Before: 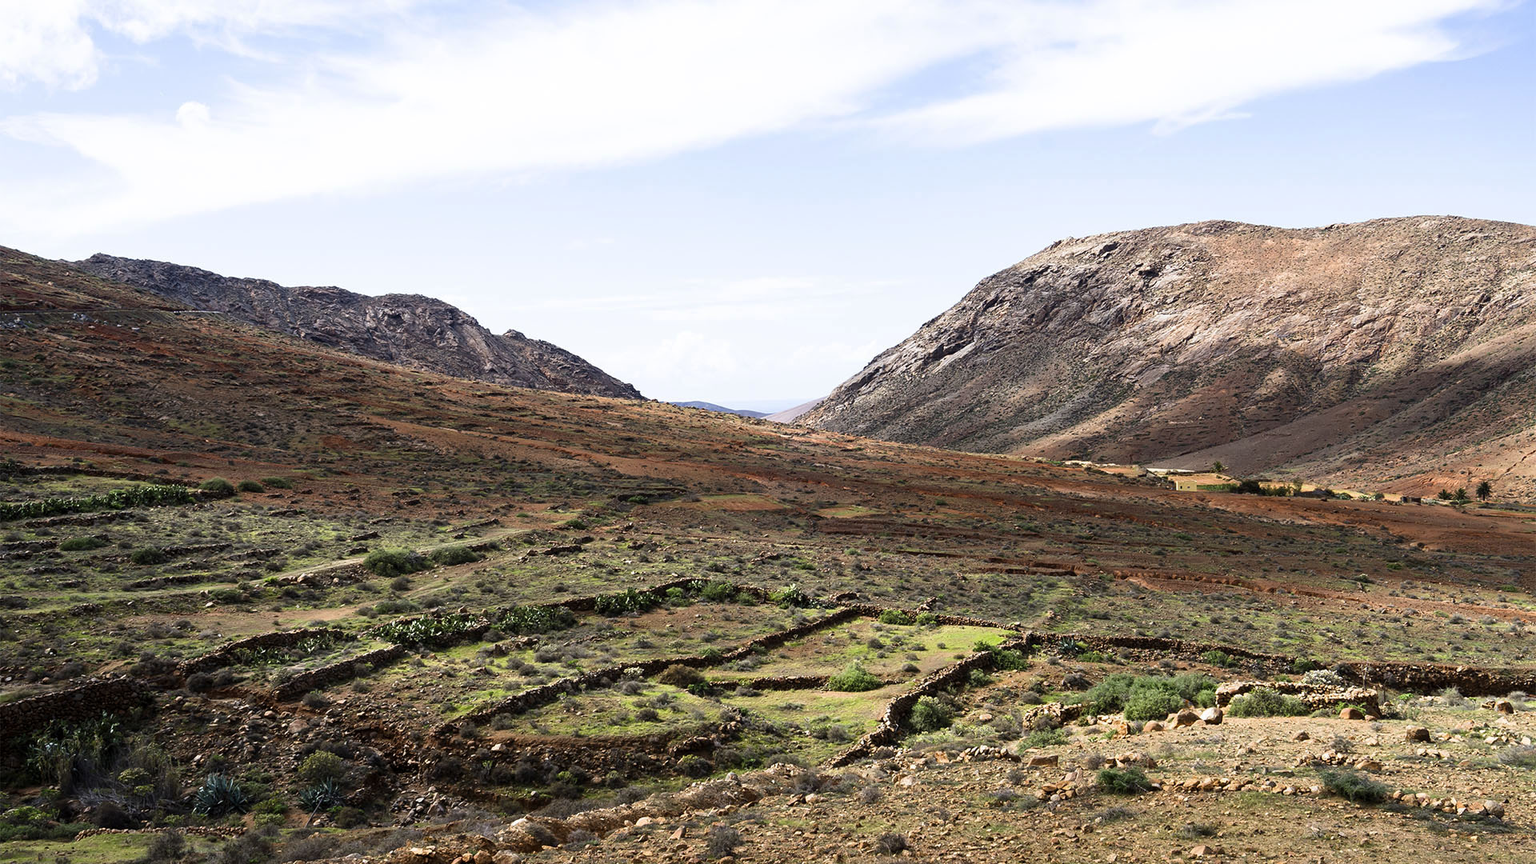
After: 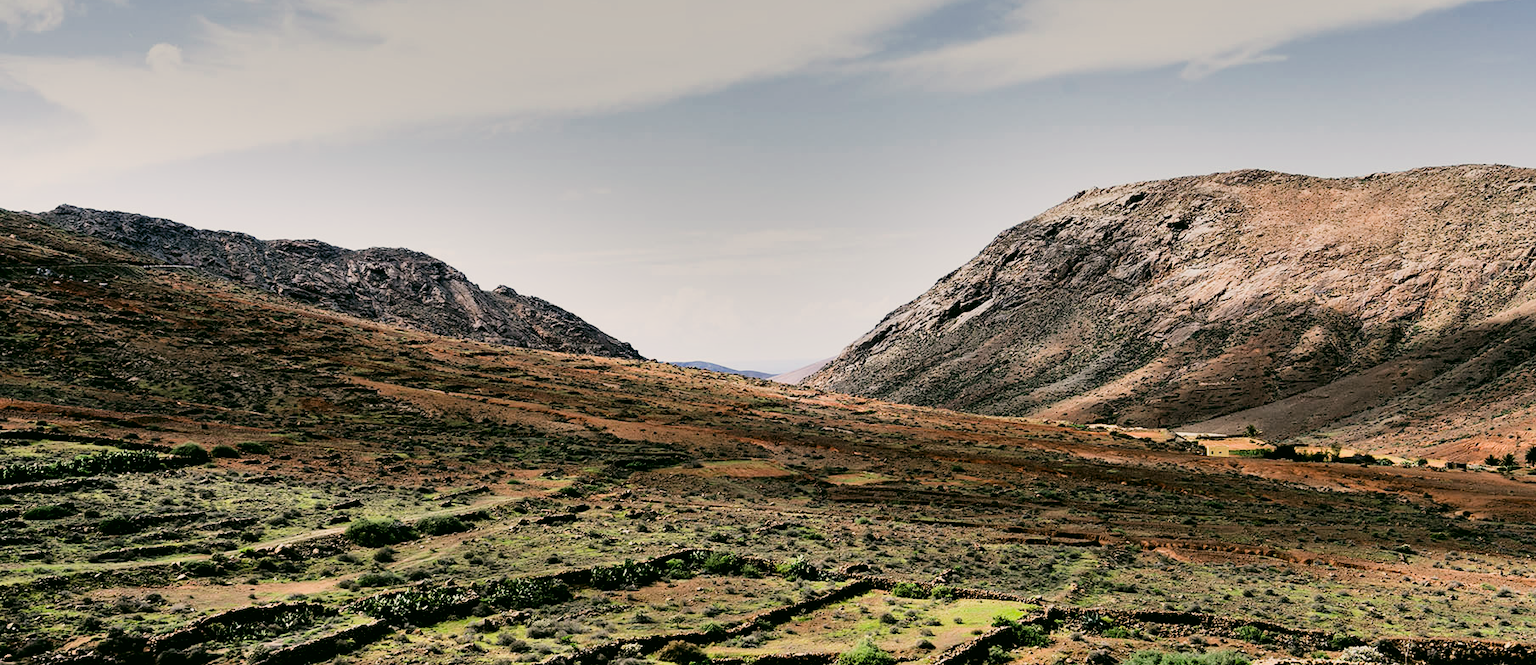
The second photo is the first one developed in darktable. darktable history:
color correction: highlights a* 4.1, highlights b* 4.93, shadows a* -7.94, shadows b* 4.82
crop: left 2.511%, top 7.071%, right 3.18%, bottom 20.297%
filmic rgb: black relative exposure -5.02 EV, white relative exposure 3.98 EV, hardness 2.9, contrast 1.301, highlights saturation mix -30.62%
shadows and highlights: radius 106.8, shadows 44.66, highlights -67.84, low approximation 0.01, soften with gaussian
